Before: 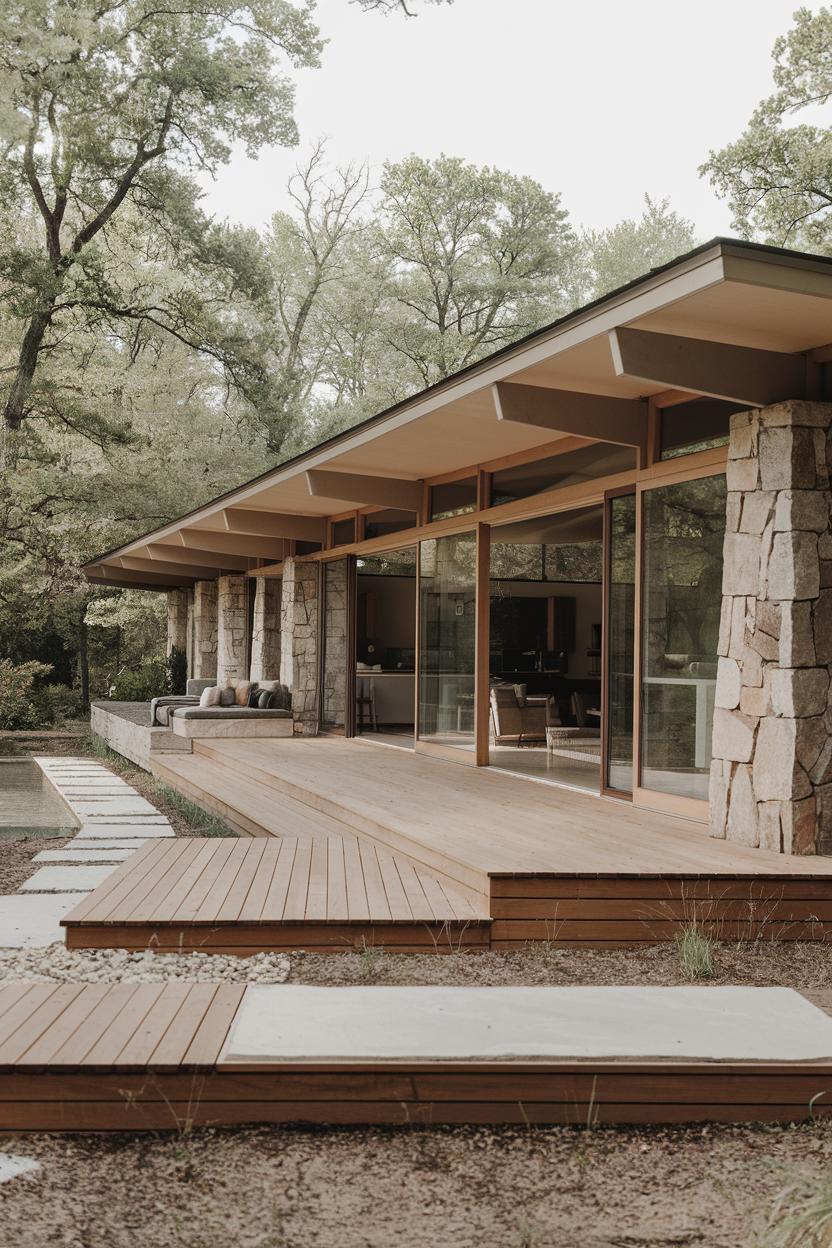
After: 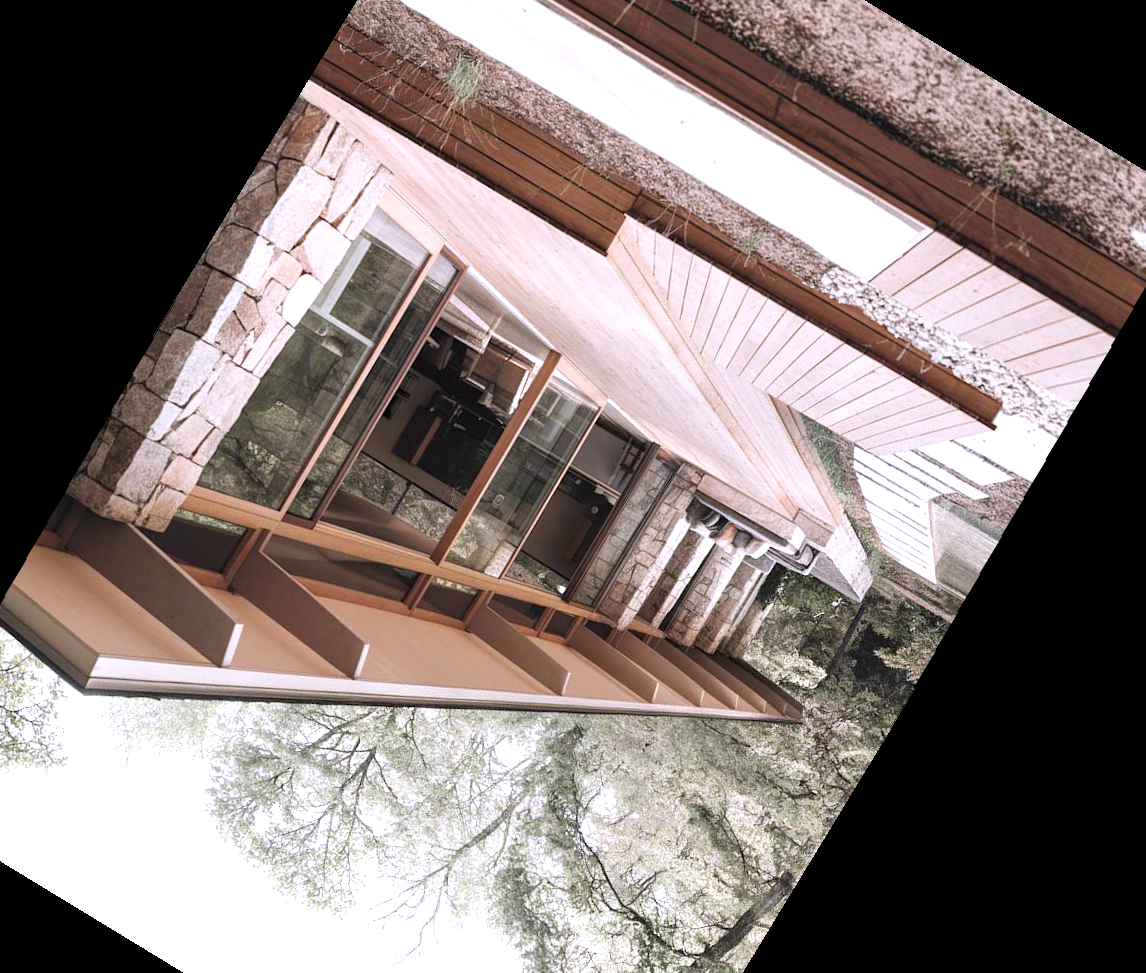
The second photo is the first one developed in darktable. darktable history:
rotate and perspective: rotation -1.32°, lens shift (horizontal) -0.031, crop left 0.015, crop right 0.985, crop top 0.047, crop bottom 0.982
exposure: exposure 1 EV, compensate highlight preservation false
crop and rotate: angle 148.68°, left 9.111%, top 15.603%, right 4.588%, bottom 17.041%
color calibration: illuminant custom, x 0.363, y 0.385, temperature 4528.03 K
local contrast: highlights 100%, shadows 100%, detail 120%, midtone range 0.2
